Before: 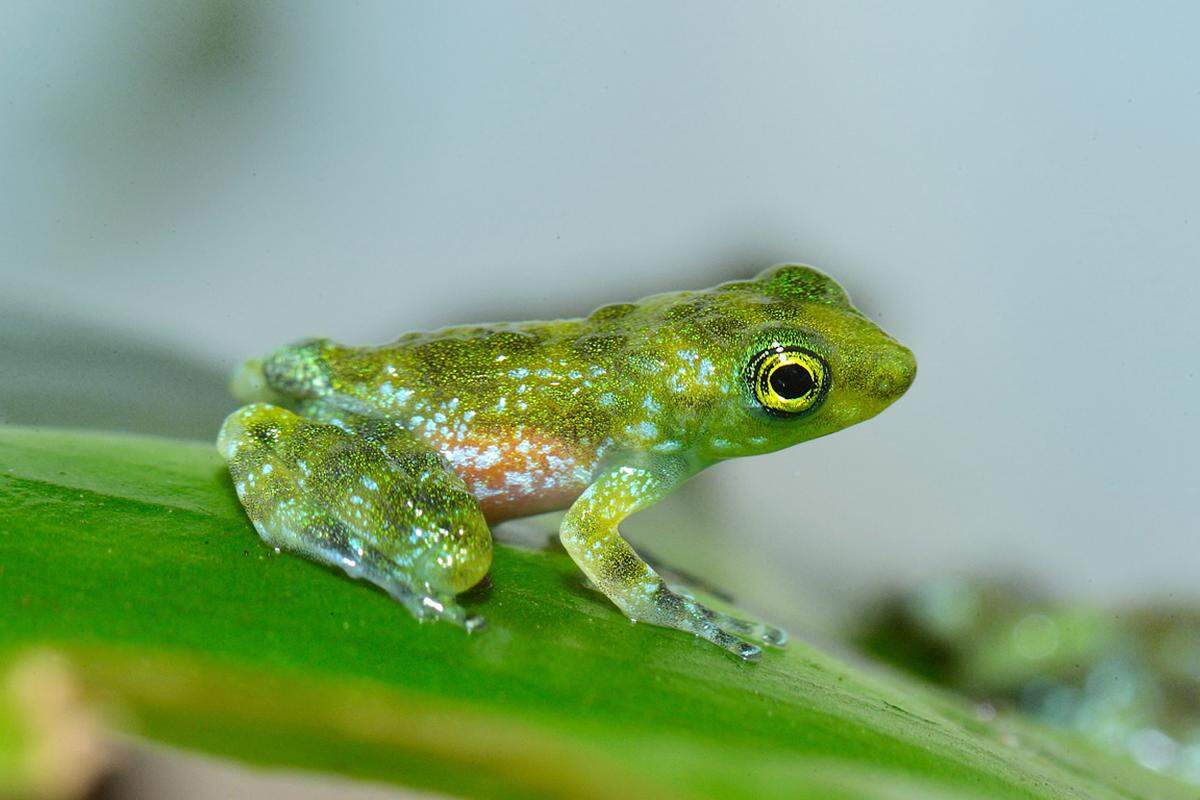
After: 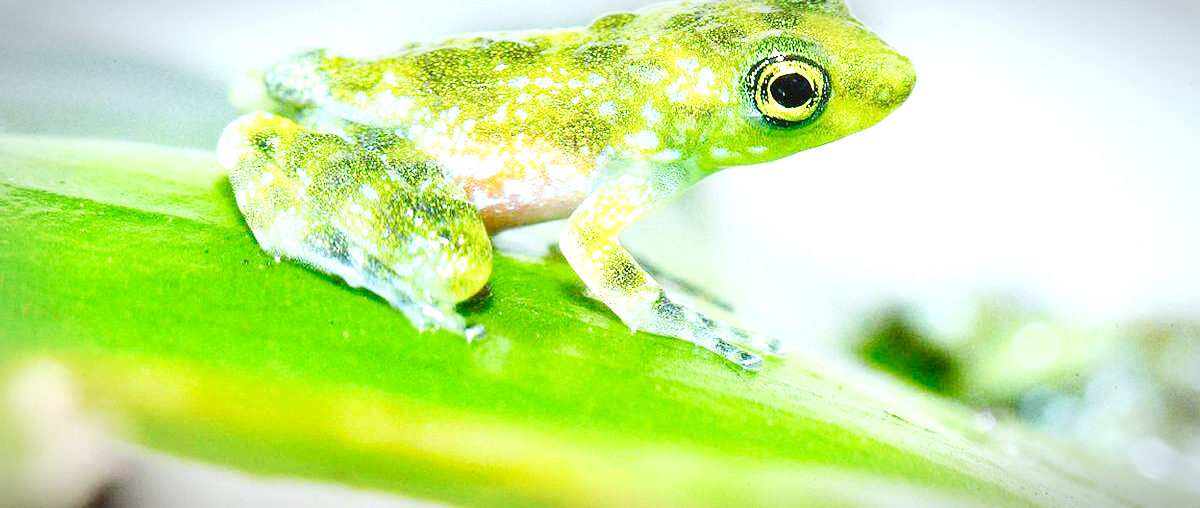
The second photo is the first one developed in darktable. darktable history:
crop and rotate: top 36.435%
vignetting: fall-off start 87%, automatic ratio true
exposure: black level correction 0, exposure 1.625 EV, compensate exposure bias true, compensate highlight preservation false
white balance: red 0.924, blue 1.095
base curve: curves: ch0 [(0, 0) (0.036, 0.025) (0.121, 0.166) (0.206, 0.329) (0.605, 0.79) (1, 1)], preserve colors none
